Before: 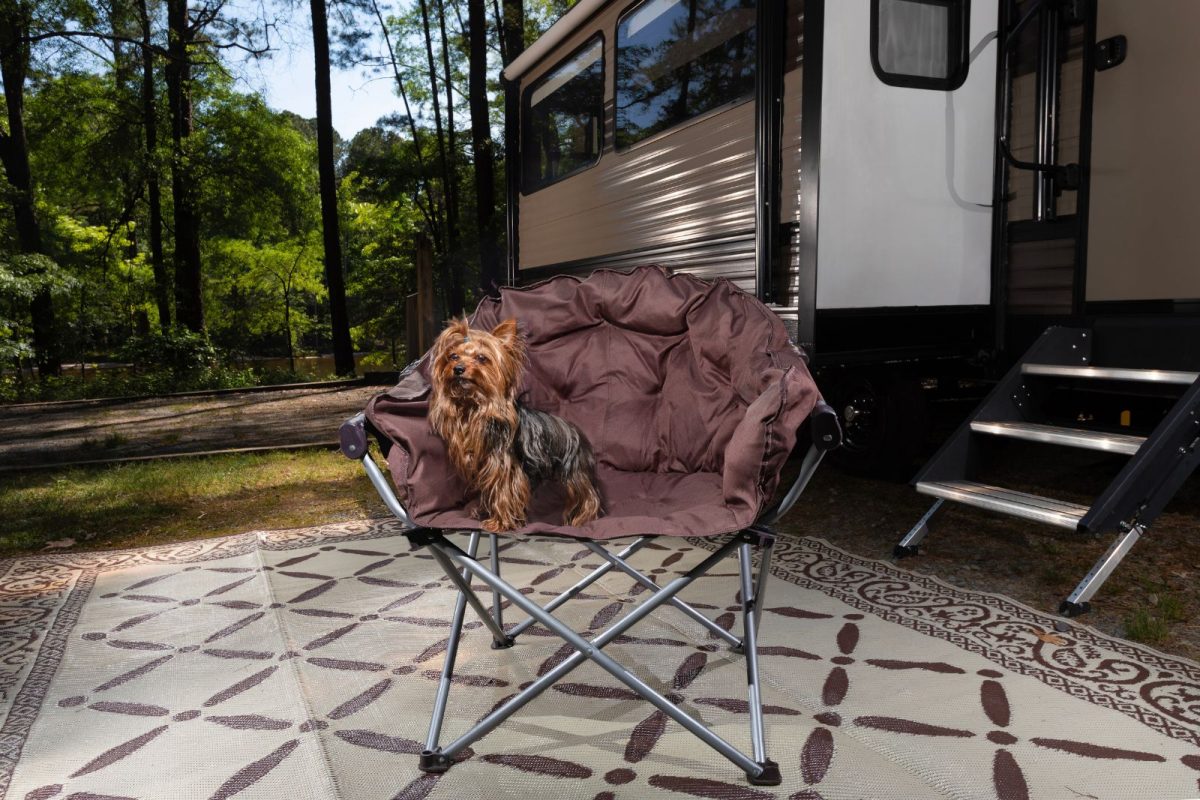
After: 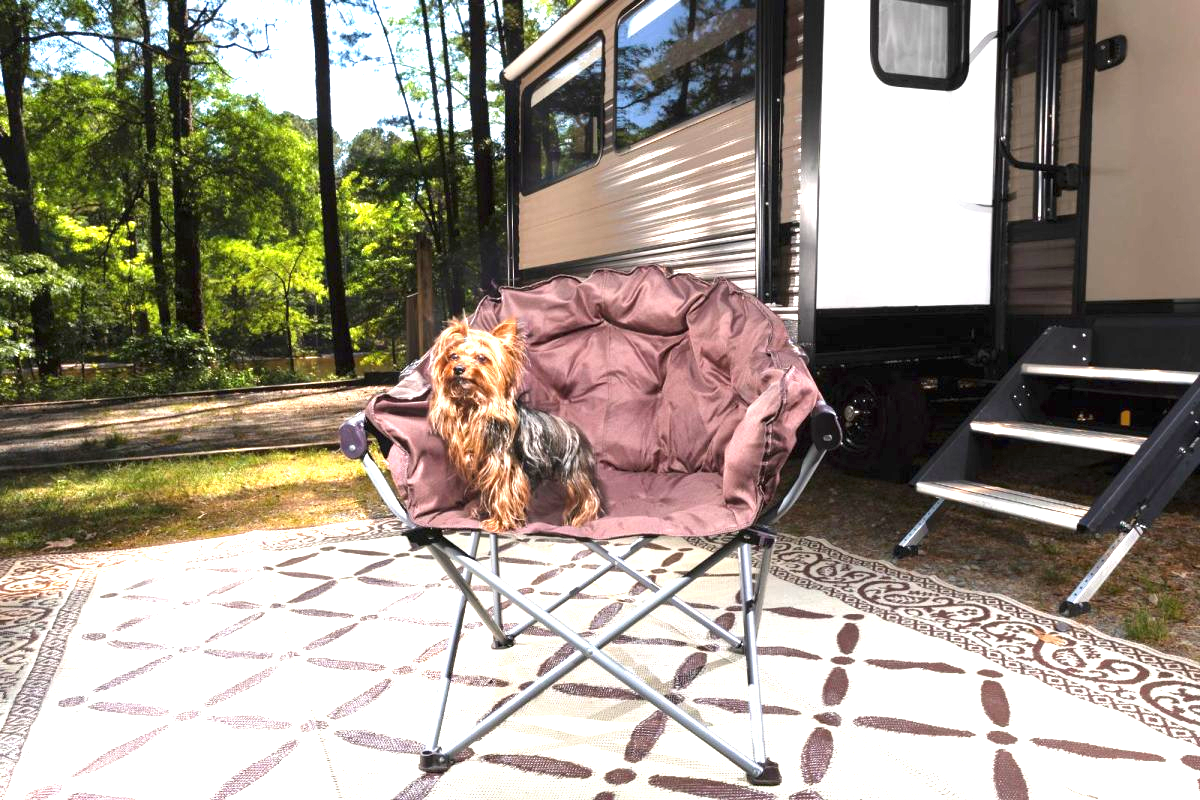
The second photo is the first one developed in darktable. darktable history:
exposure: black level correction 0, exposure 1.99 EV, compensate exposure bias true, compensate highlight preservation false
